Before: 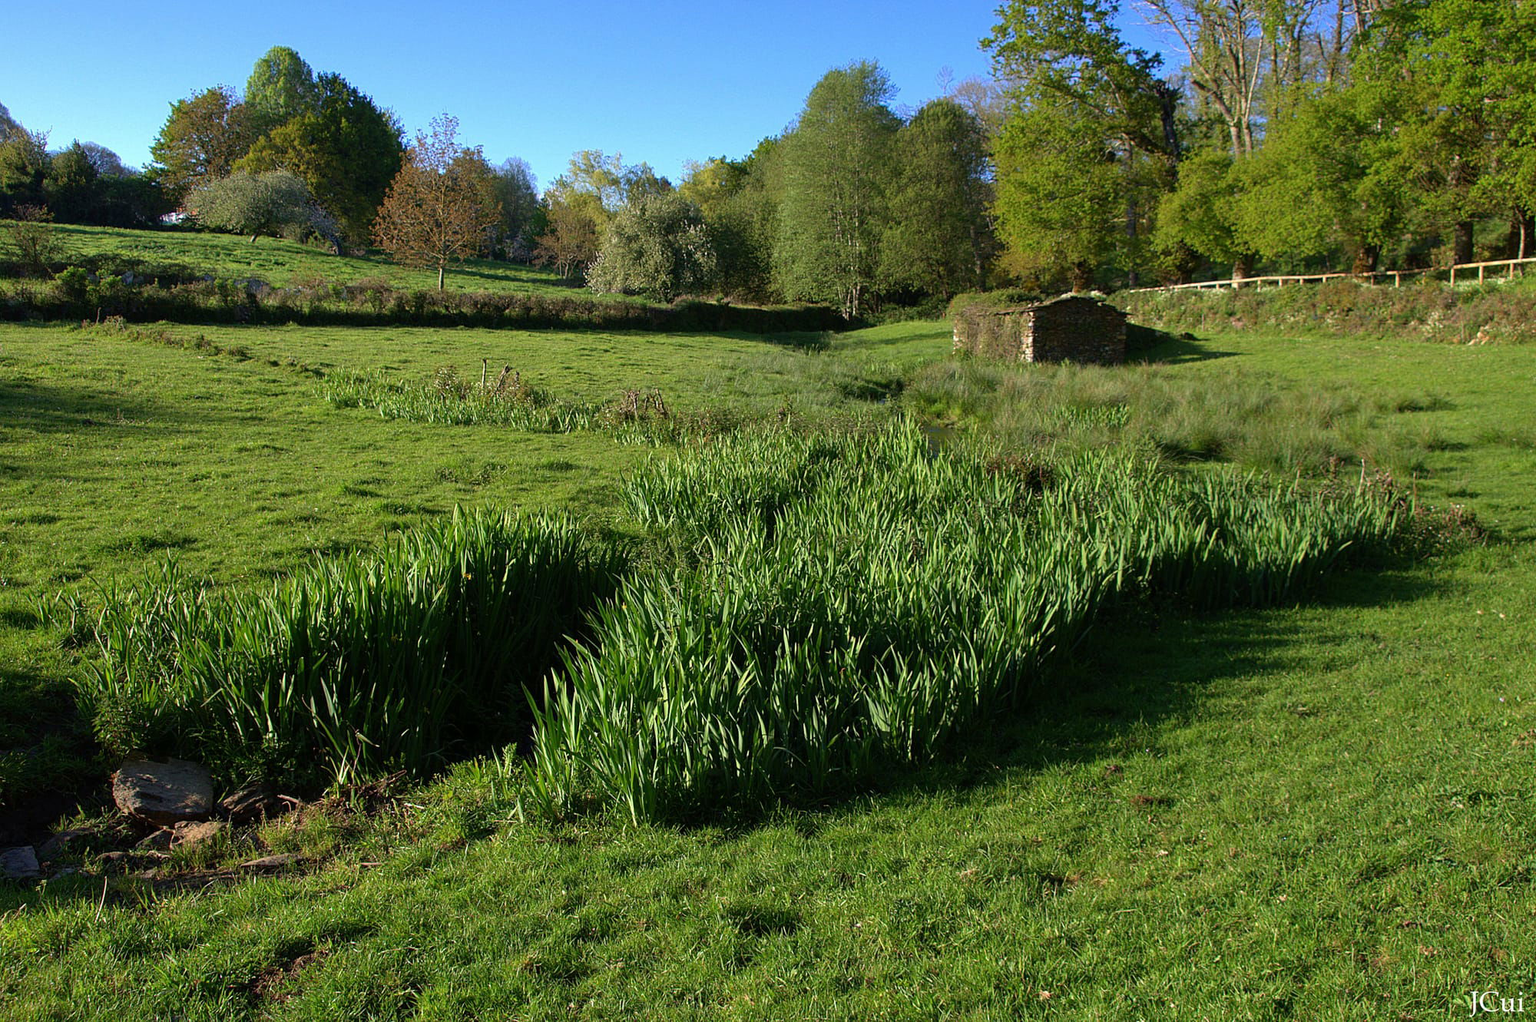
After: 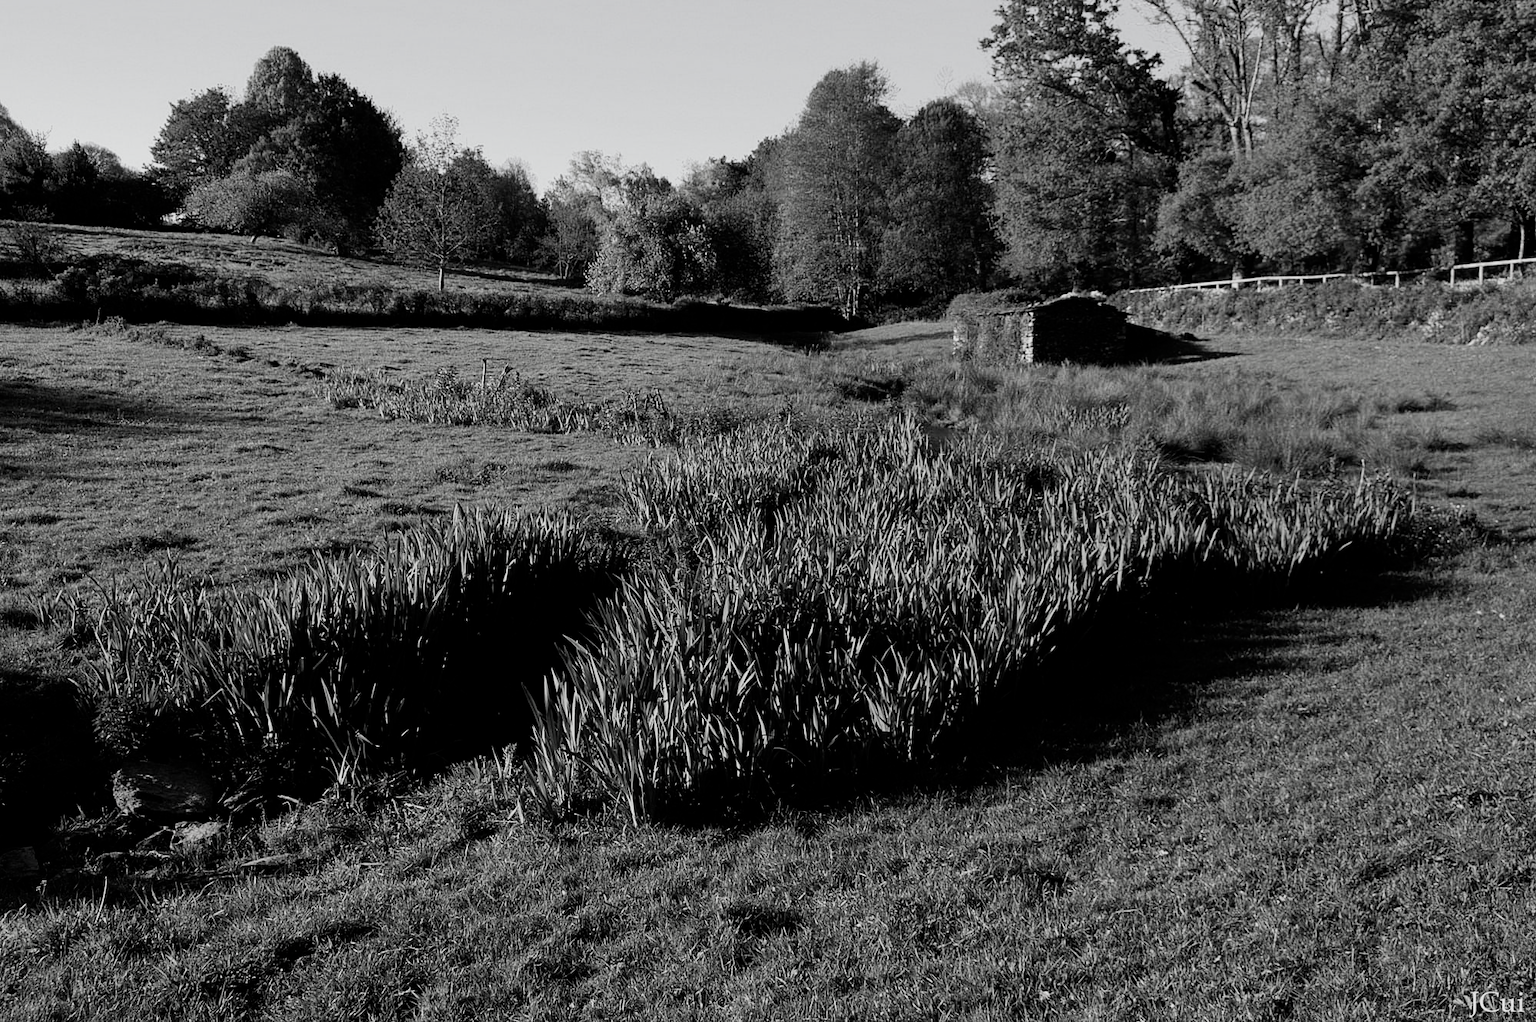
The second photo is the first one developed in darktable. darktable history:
filmic rgb: black relative exposure -5.09 EV, white relative exposure 3.52 EV, hardness 3.18, contrast 1.483, highlights saturation mix -49.28%, preserve chrominance RGB euclidean norm, color science v5 (2021), contrast in shadows safe, contrast in highlights safe
contrast brightness saturation: brightness -0.02, saturation 0.359
